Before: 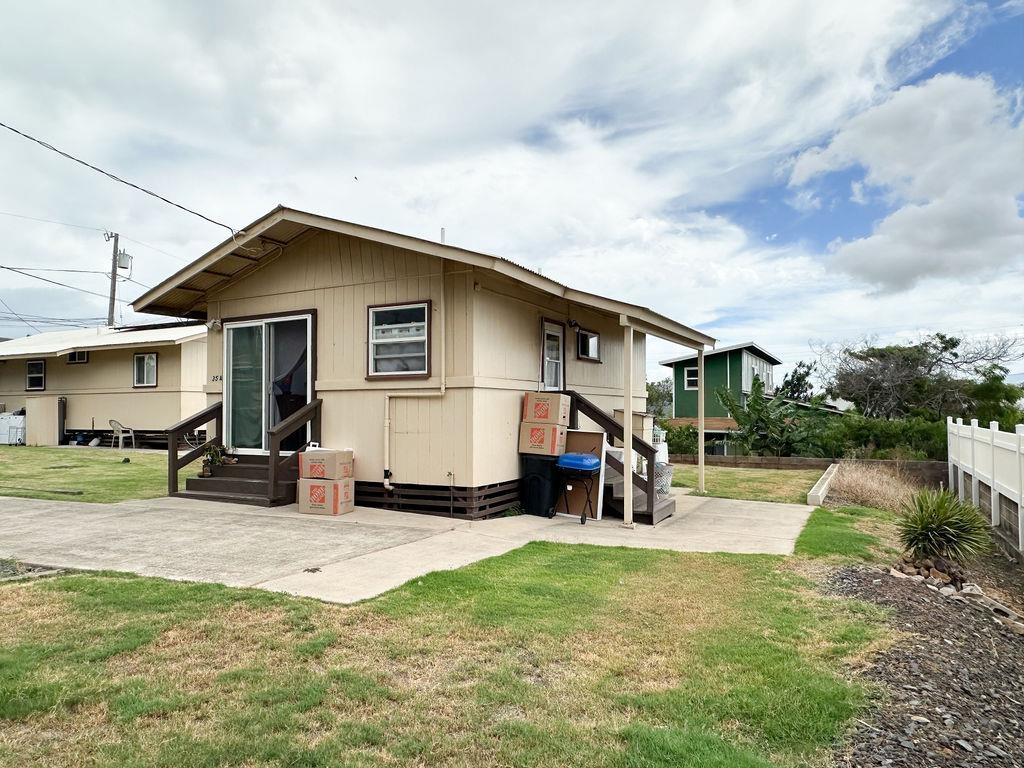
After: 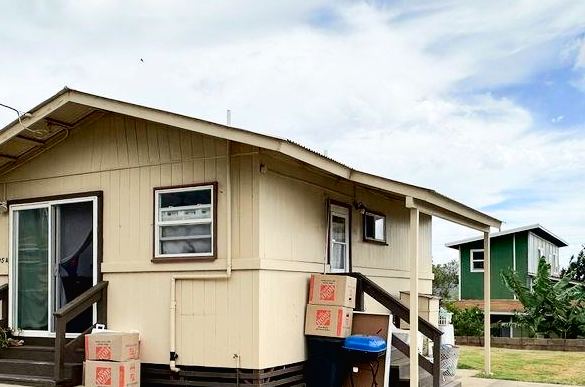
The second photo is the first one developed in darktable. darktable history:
crop: left 20.932%, top 15.471%, right 21.848%, bottom 34.081%
tone curve: curves: ch0 [(0, 0.013) (0.054, 0.018) (0.205, 0.191) (0.289, 0.292) (0.39, 0.424) (0.493, 0.551) (0.666, 0.743) (0.795, 0.841) (1, 0.998)]; ch1 [(0, 0) (0.385, 0.343) (0.439, 0.415) (0.494, 0.495) (0.501, 0.501) (0.51, 0.509) (0.54, 0.552) (0.586, 0.614) (0.66, 0.706) (0.783, 0.804) (1, 1)]; ch2 [(0, 0) (0.32, 0.281) (0.403, 0.399) (0.441, 0.428) (0.47, 0.469) (0.498, 0.496) (0.524, 0.538) (0.566, 0.579) (0.633, 0.665) (0.7, 0.711) (1, 1)], color space Lab, independent channels, preserve colors none
